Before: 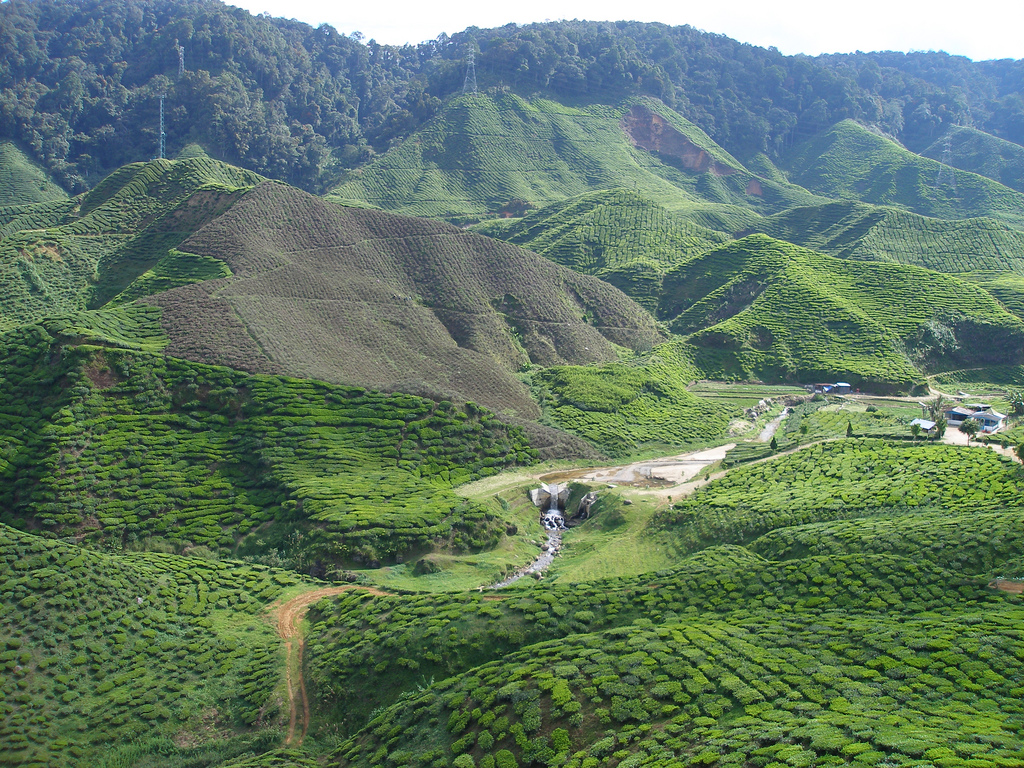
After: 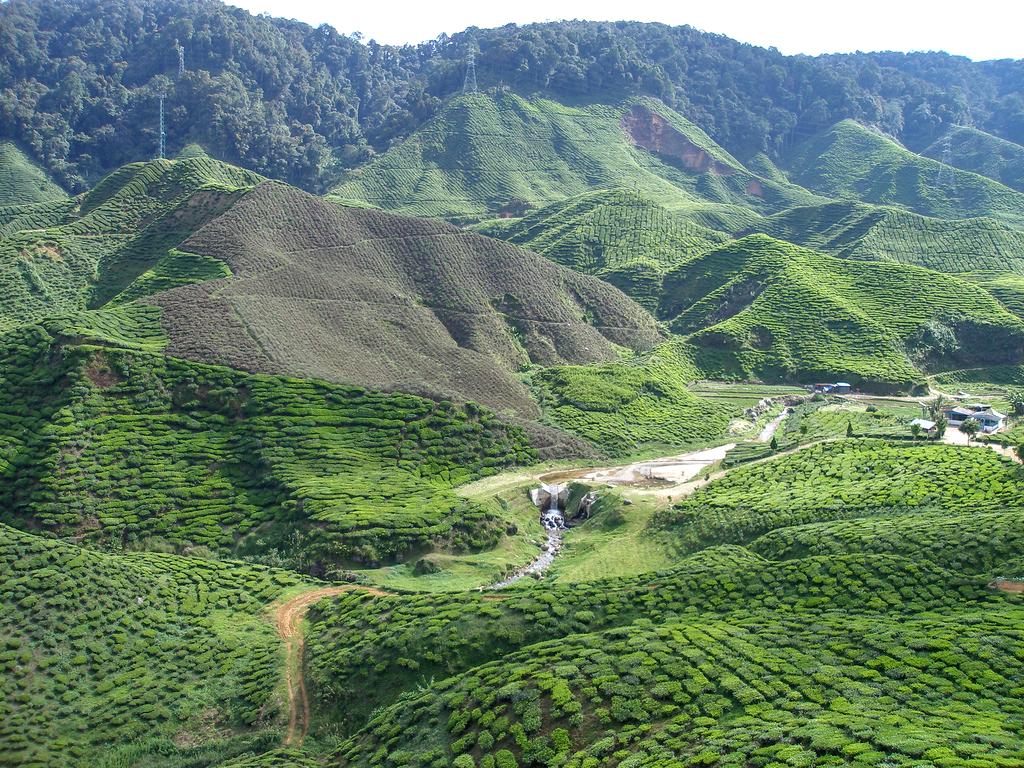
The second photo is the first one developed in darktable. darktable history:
exposure: black level correction 0.002, exposure 0.148 EV, compensate highlight preservation false
shadows and highlights: shadows 52.15, highlights -28.34, soften with gaussian
local contrast: on, module defaults
